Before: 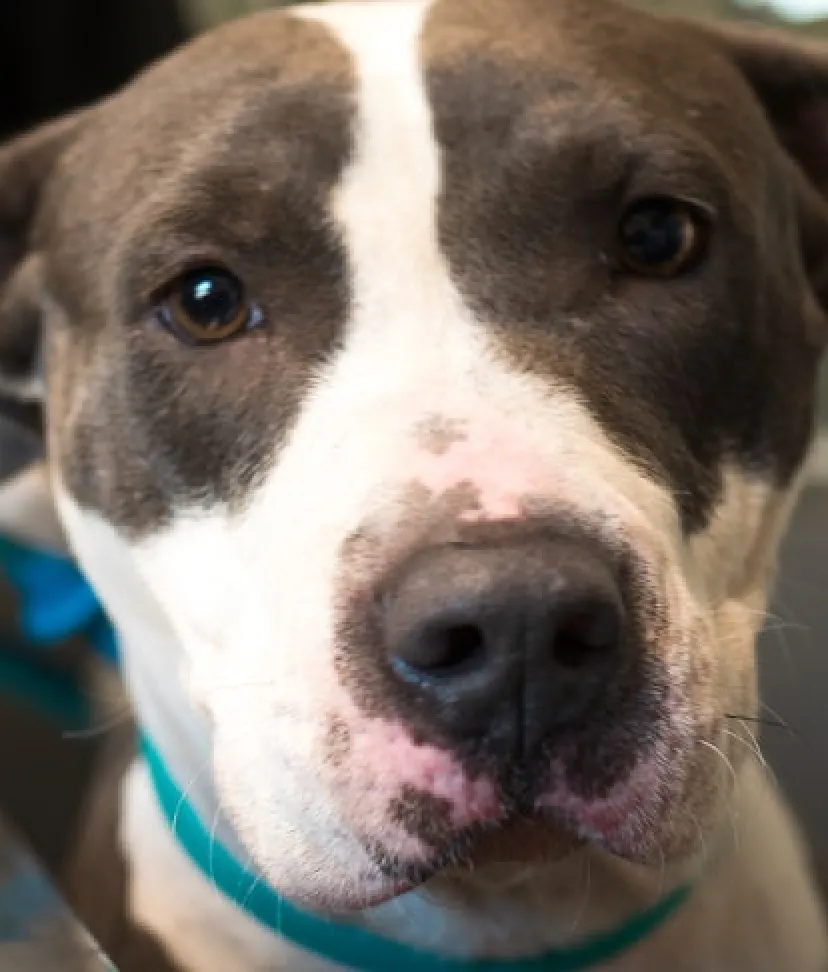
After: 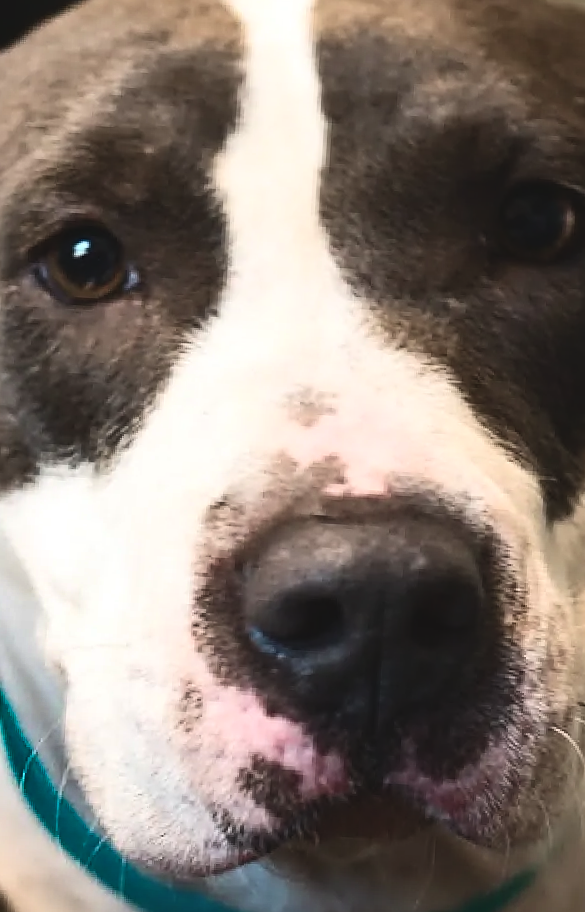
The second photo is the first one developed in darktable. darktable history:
exposure: black level correction -0.016, compensate highlight preservation false
contrast brightness saturation: contrast 0.286
shadows and highlights: shadows 17.42, highlights -83.08, soften with gaussian
crop and rotate: angle -3.23°, left 13.909%, top 0.037%, right 10.842%, bottom 0.06%
sharpen: on, module defaults
